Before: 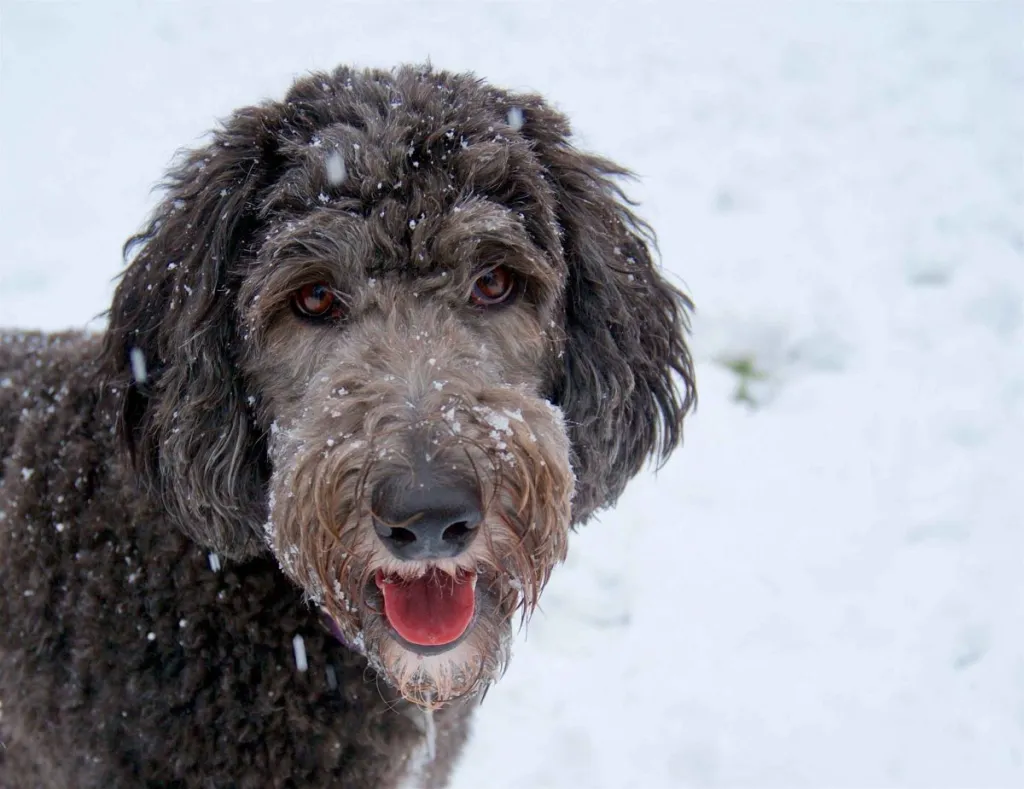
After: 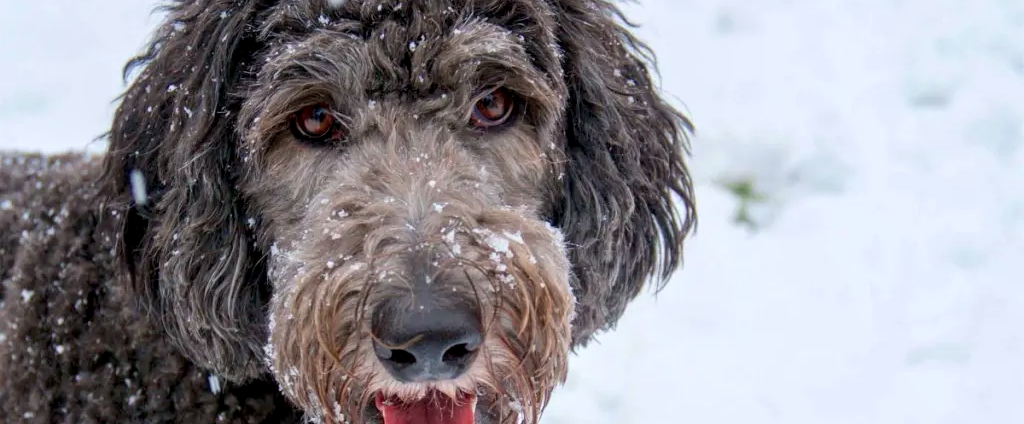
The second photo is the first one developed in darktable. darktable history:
contrast brightness saturation: contrast 0.074, brightness 0.081, saturation 0.178
crop and rotate: top 22.684%, bottom 23.529%
local contrast: detail 130%
